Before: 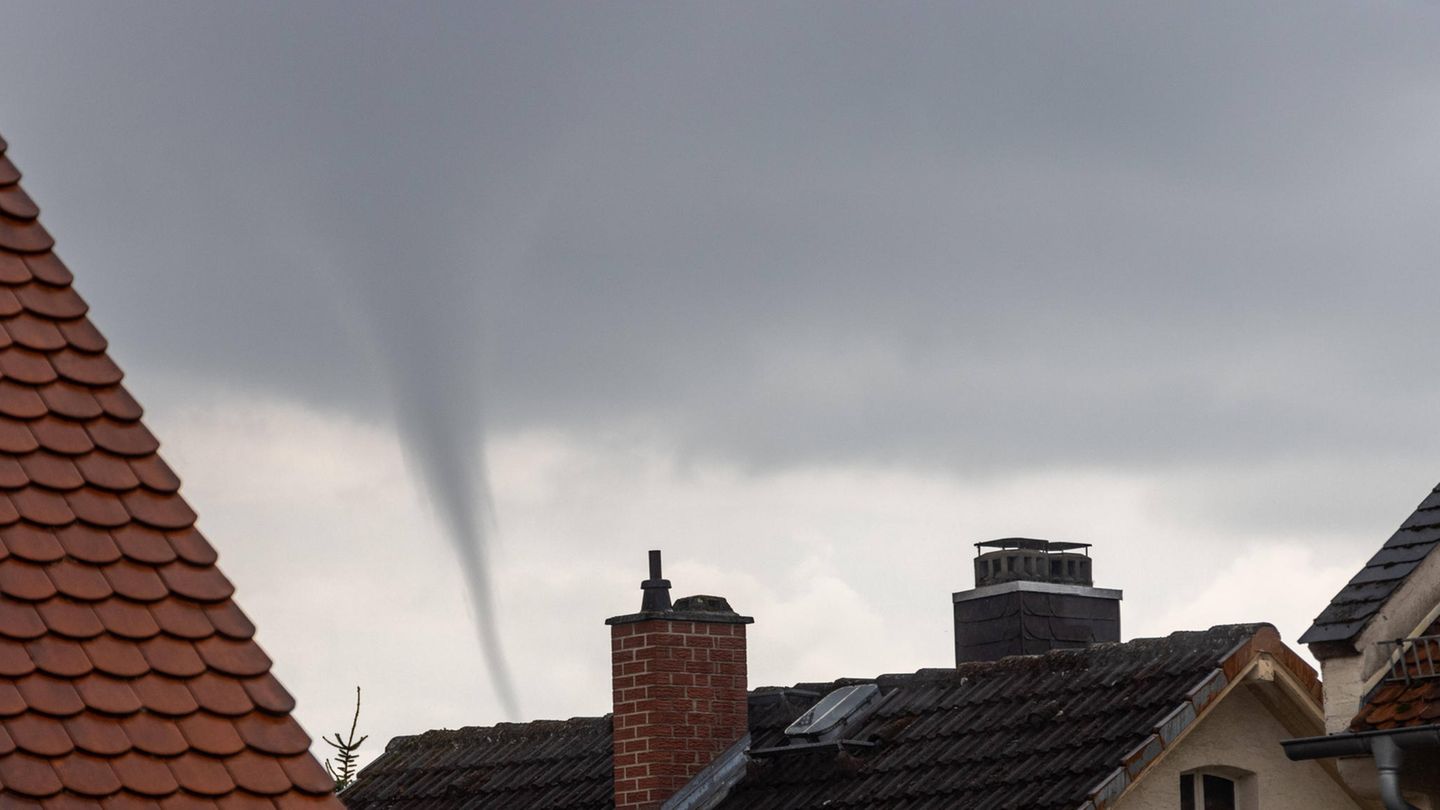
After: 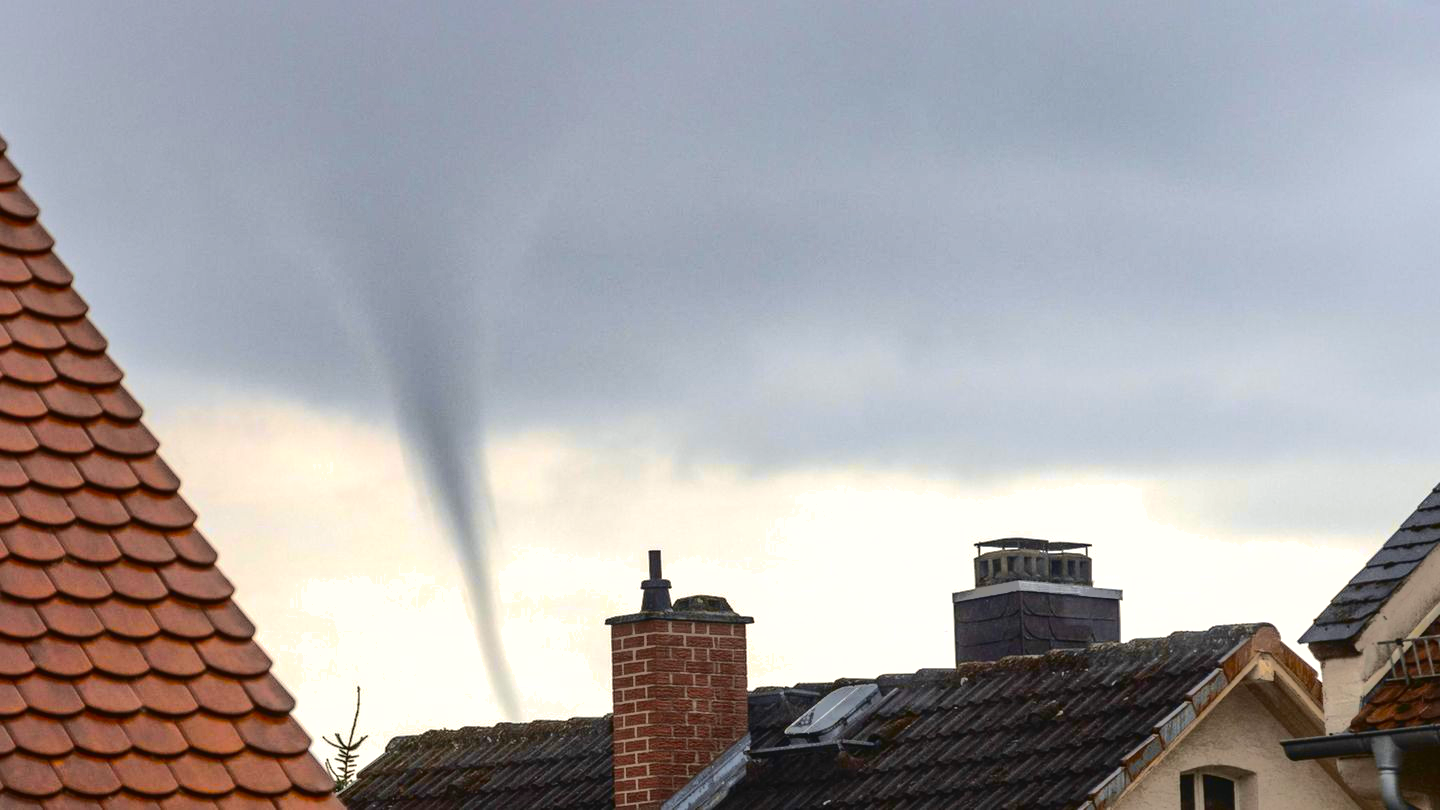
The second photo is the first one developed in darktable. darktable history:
tone curve: curves: ch0 [(0.003, 0.023) (0.071, 0.052) (0.236, 0.197) (0.466, 0.557) (0.644, 0.748) (0.803, 0.88) (0.994, 0.968)]; ch1 [(0, 0) (0.262, 0.227) (0.417, 0.386) (0.469, 0.467) (0.502, 0.498) (0.528, 0.53) (0.573, 0.57) (0.605, 0.621) (0.644, 0.671) (0.686, 0.728) (0.994, 0.987)]; ch2 [(0, 0) (0.262, 0.188) (0.385, 0.353) (0.427, 0.424) (0.495, 0.493) (0.515, 0.534) (0.547, 0.556) (0.589, 0.613) (0.644, 0.748) (1, 1)], color space Lab, independent channels, preserve colors none
shadows and highlights: shadows 40, highlights -60
exposure: black level correction 0, exposure 0.7 EV, compensate exposure bias true, compensate highlight preservation false
